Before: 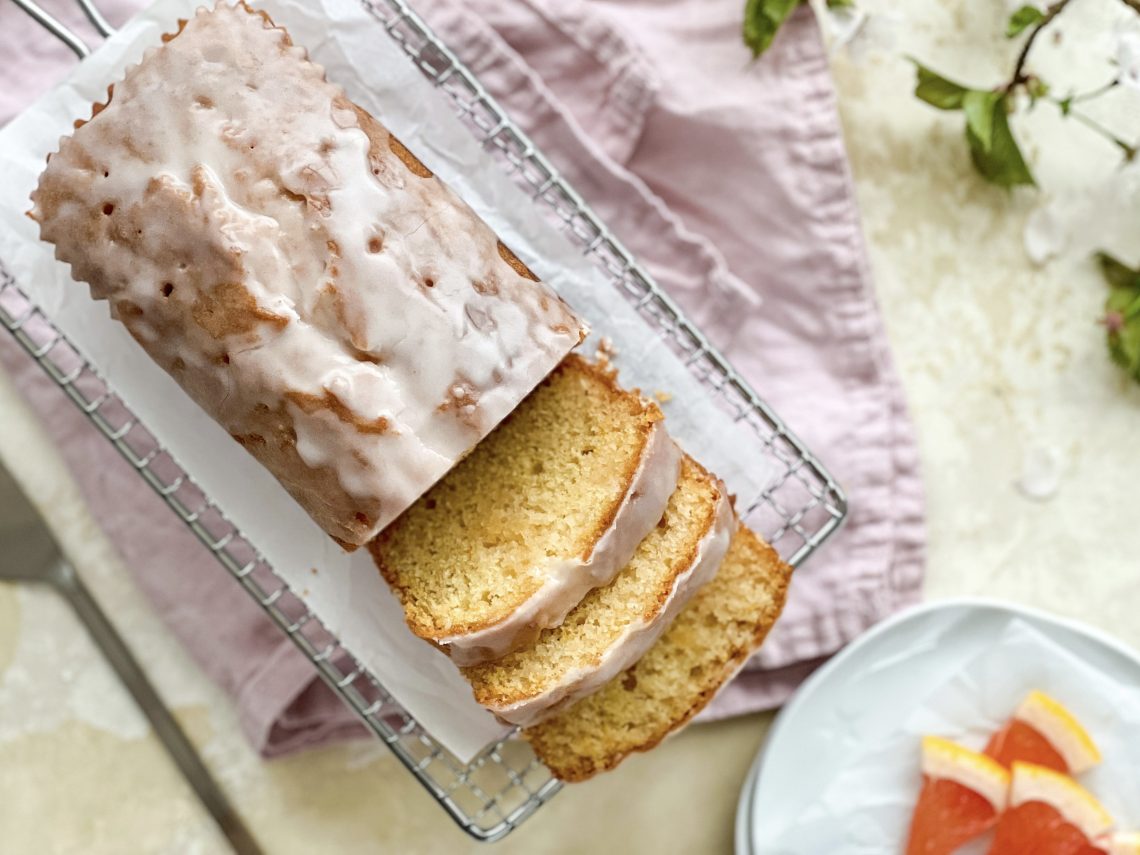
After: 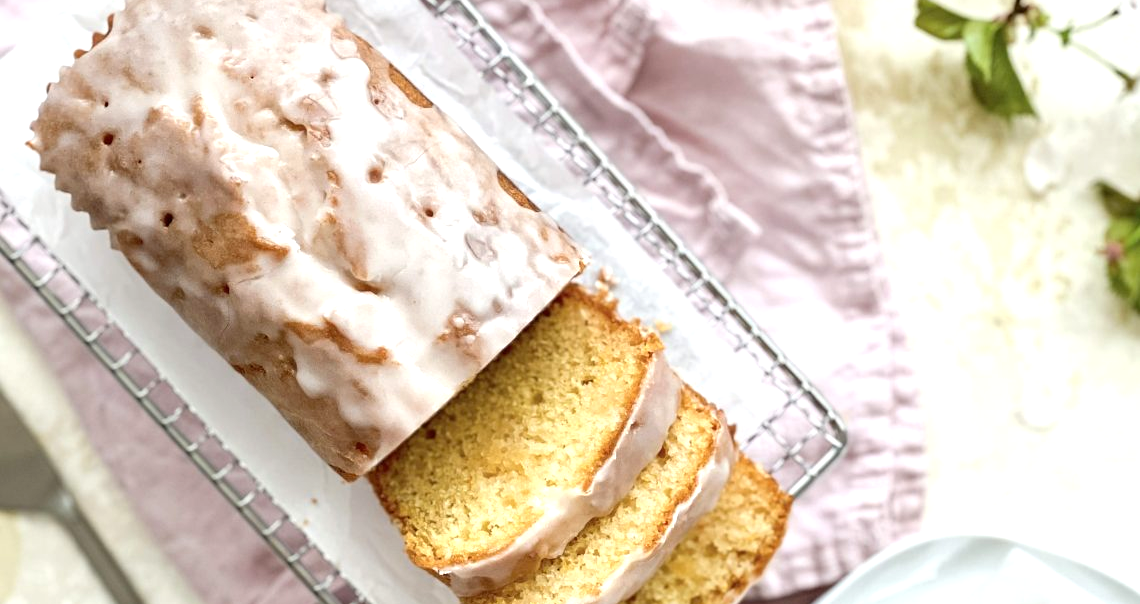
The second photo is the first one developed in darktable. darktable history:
crop and rotate: top 8.293%, bottom 20.996%
exposure: black level correction 0.001, exposure 0.5 EV, compensate exposure bias true, compensate highlight preservation false
